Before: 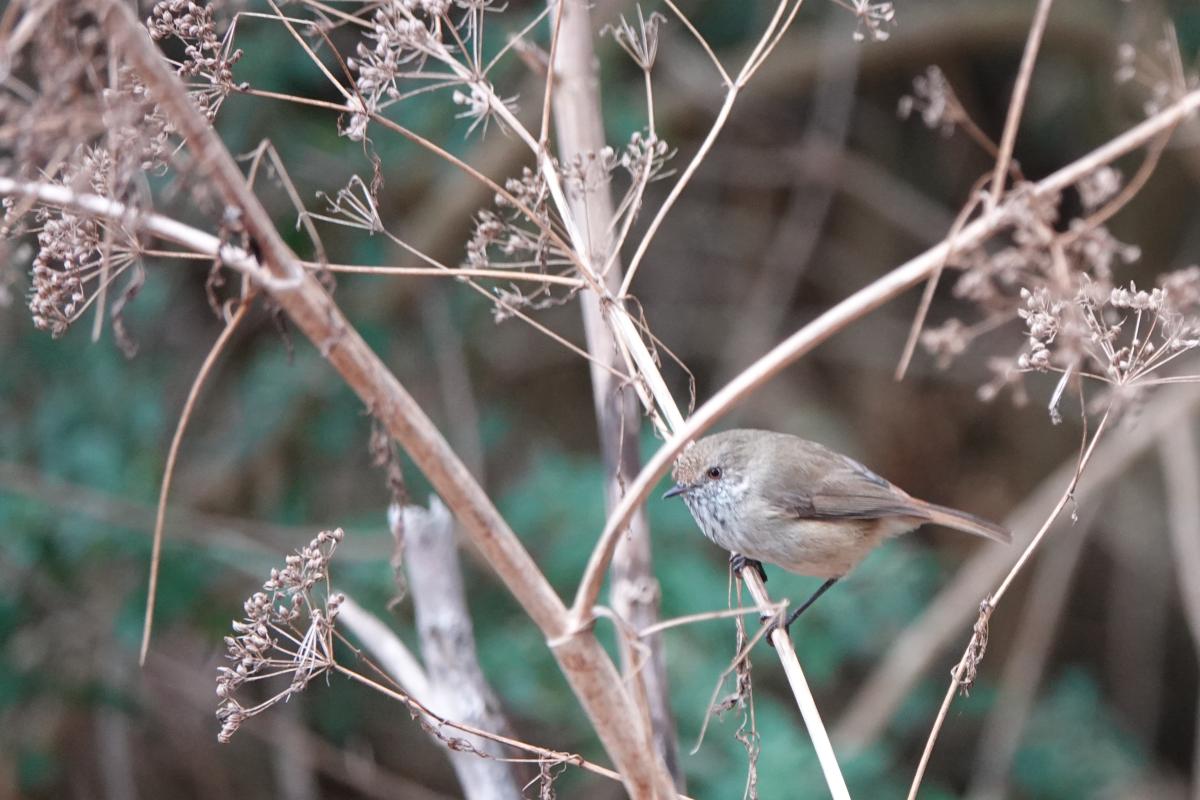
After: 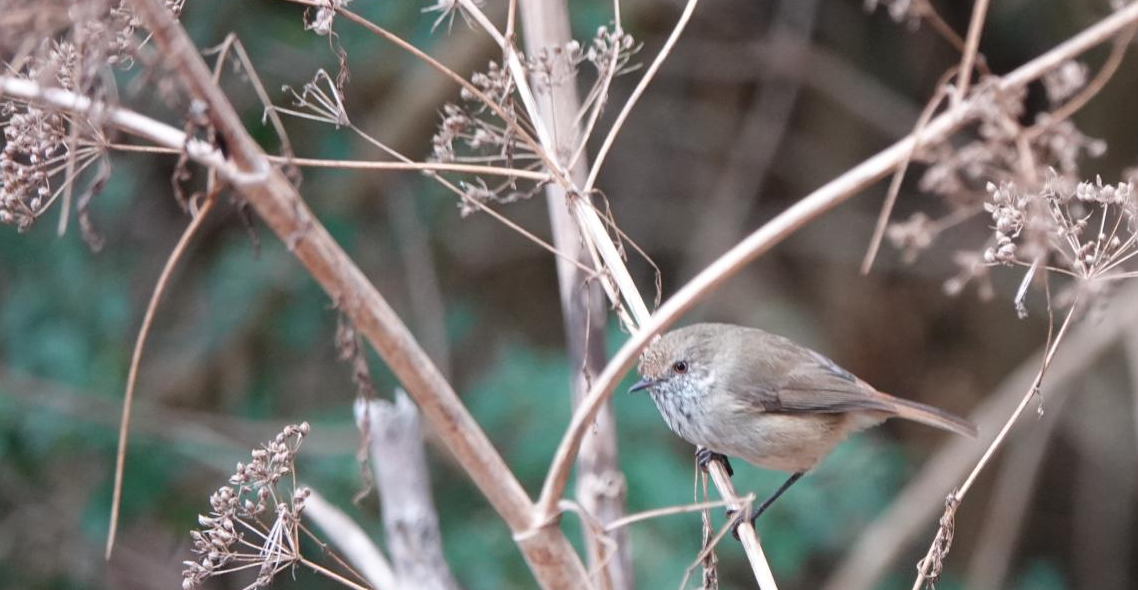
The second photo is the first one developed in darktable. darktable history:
crop and rotate: left 2.865%, top 13.391%, right 2.277%, bottom 12.841%
